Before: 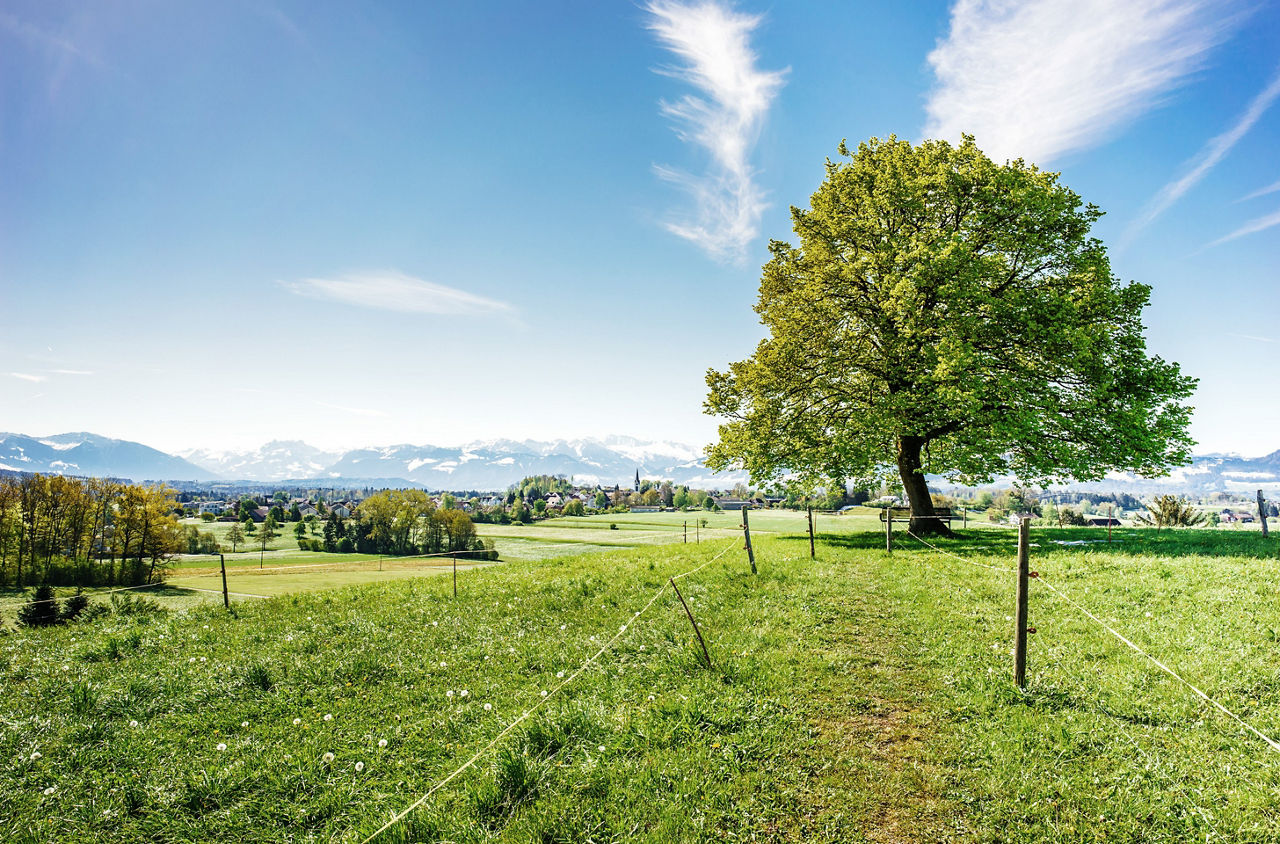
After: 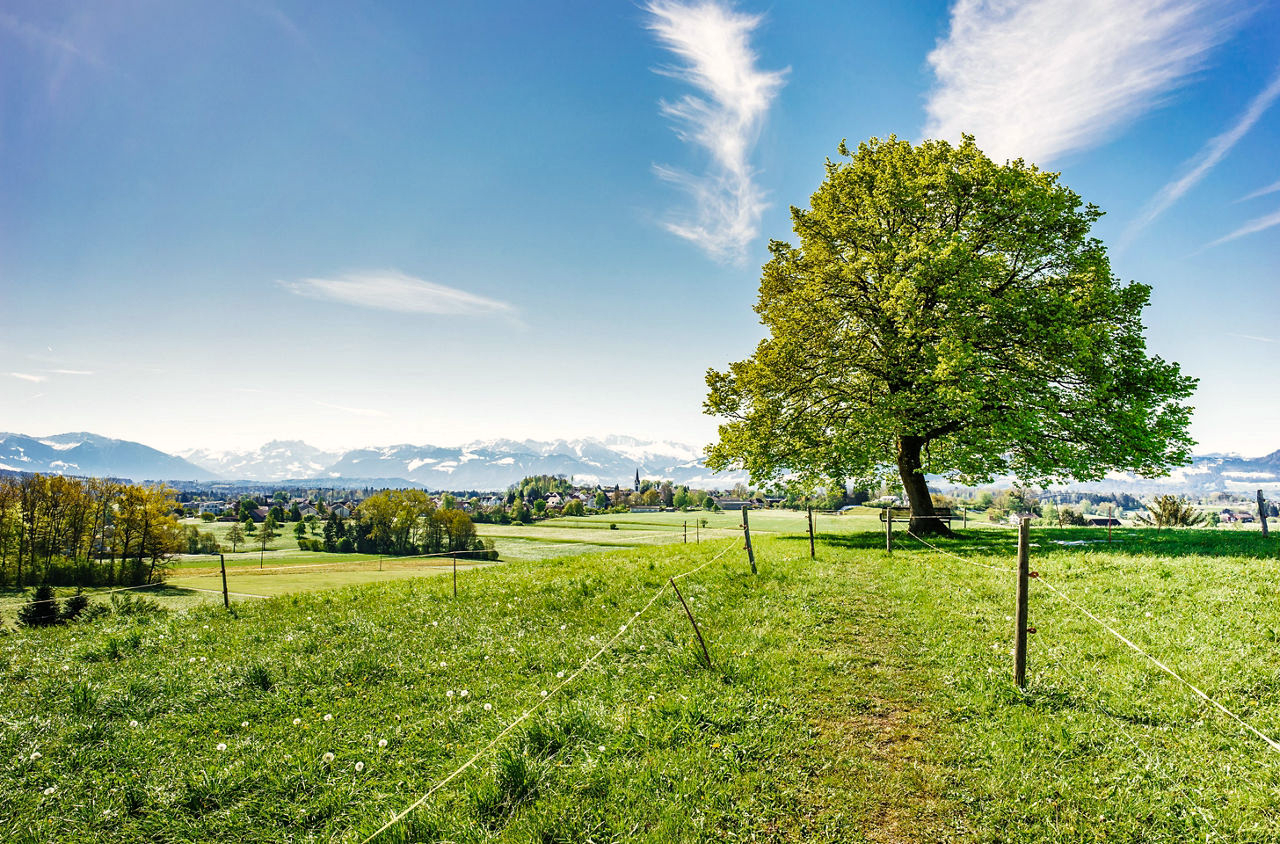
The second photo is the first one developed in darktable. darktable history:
shadows and highlights: low approximation 0.01, soften with gaussian
color correction: highlights a* 0.944, highlights b* 2.88, saturation 1.06
